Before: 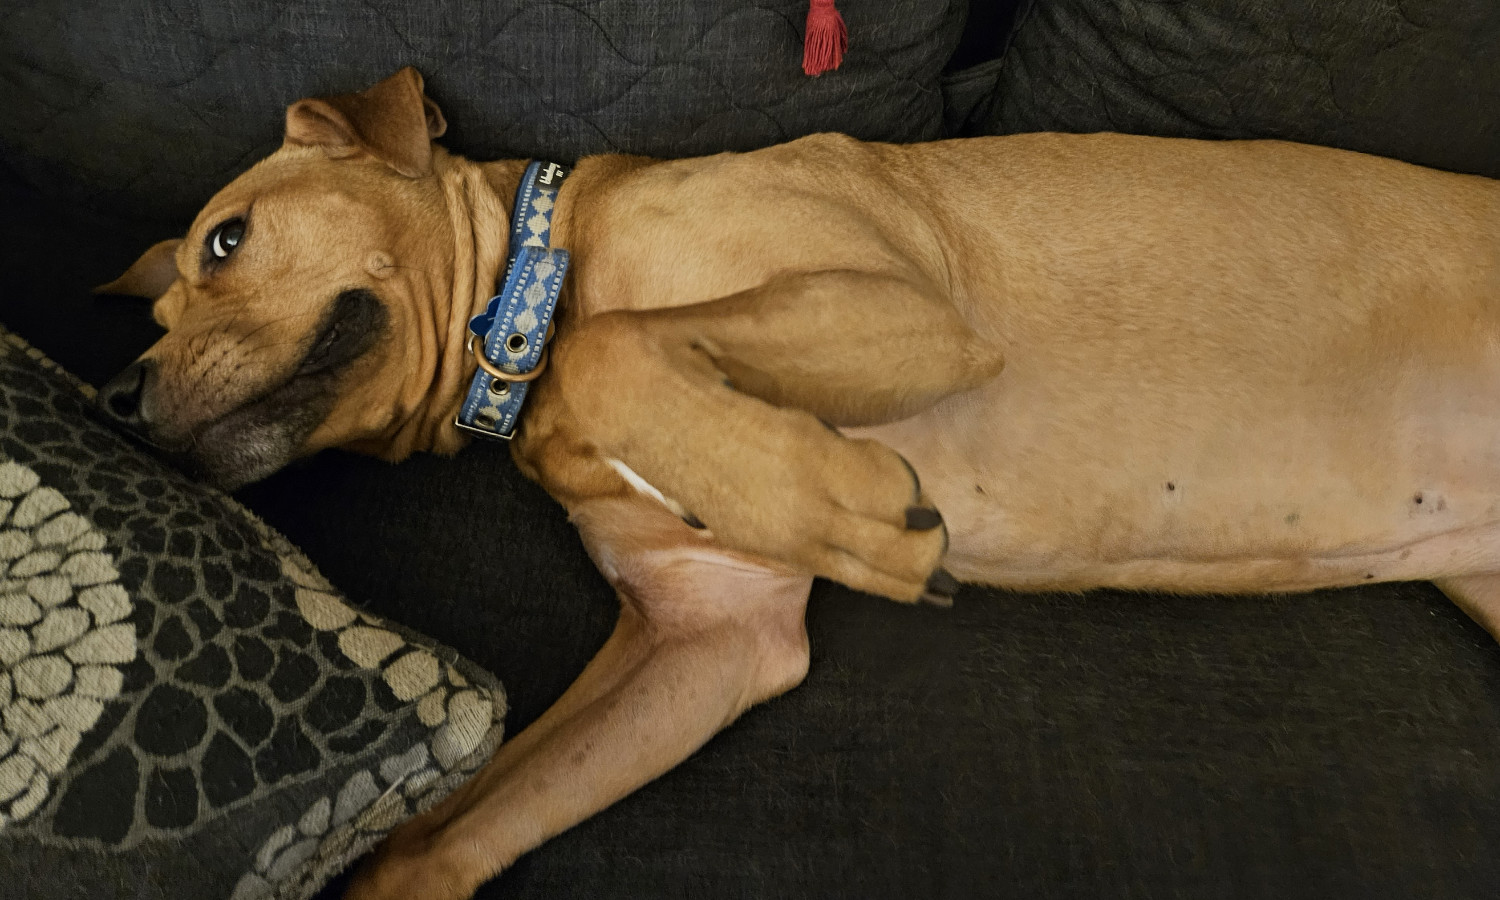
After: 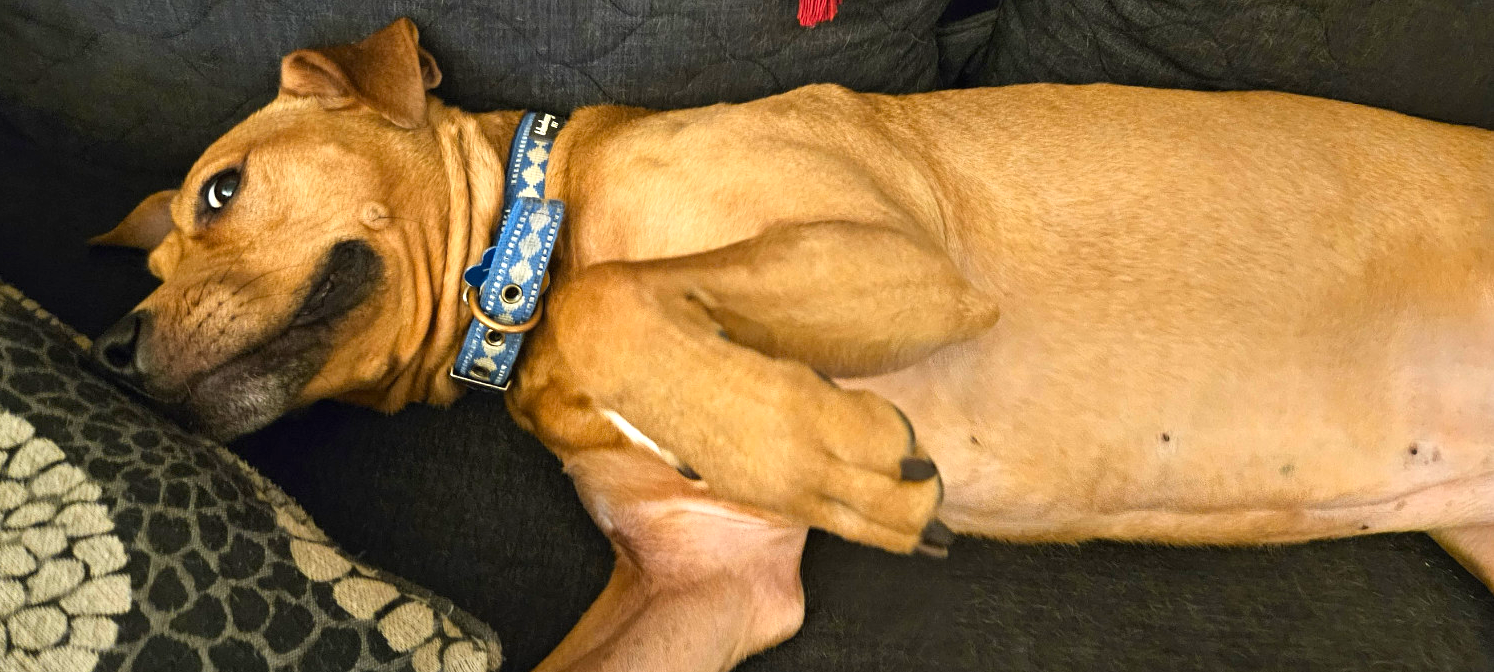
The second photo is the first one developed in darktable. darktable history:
contrast brightness saturation: contrast -0.02, brightness -0.01, saturation 0.03
exposure: exposure 1 EV, compensate highlight preservation false
crop: left 0.387%, top 5.469%, bottom 19.809%
